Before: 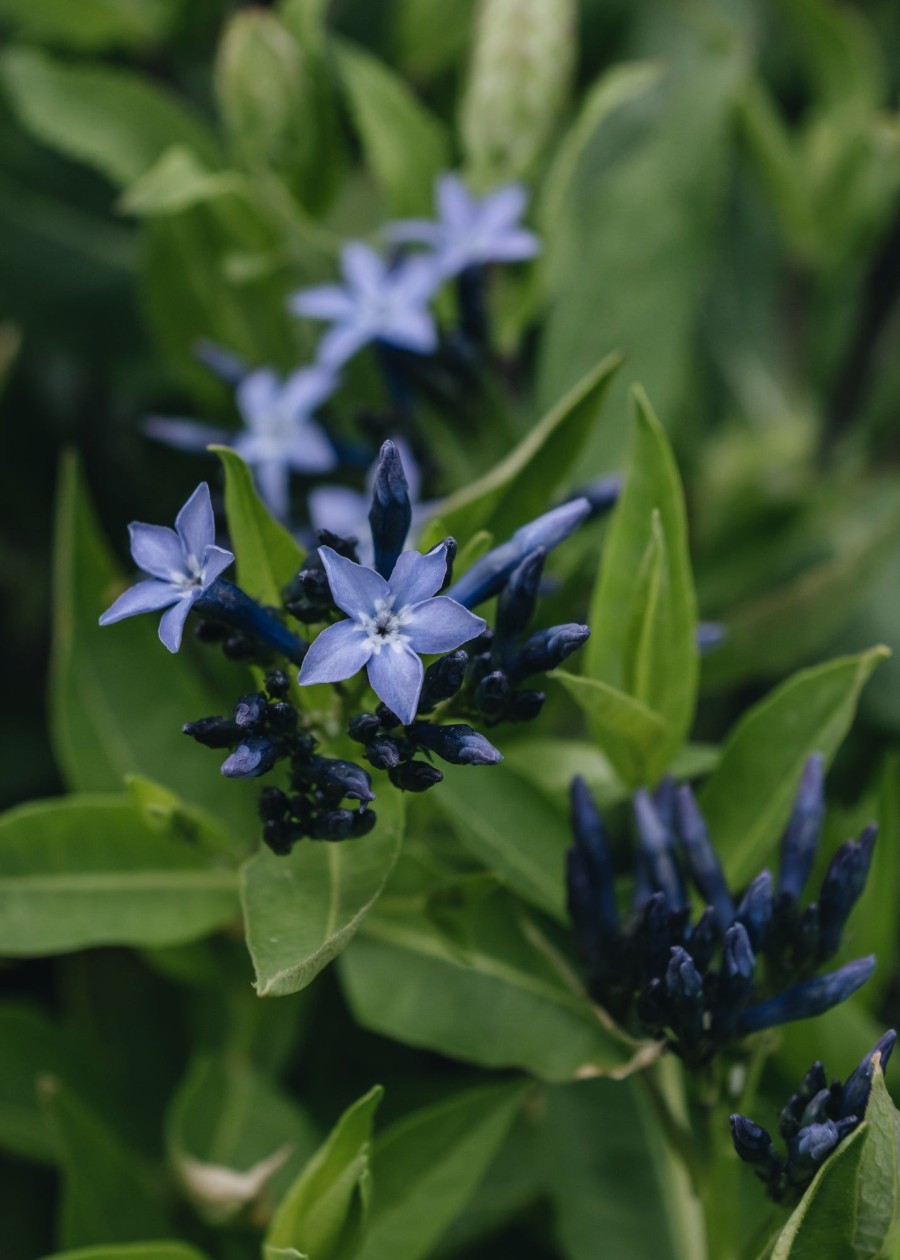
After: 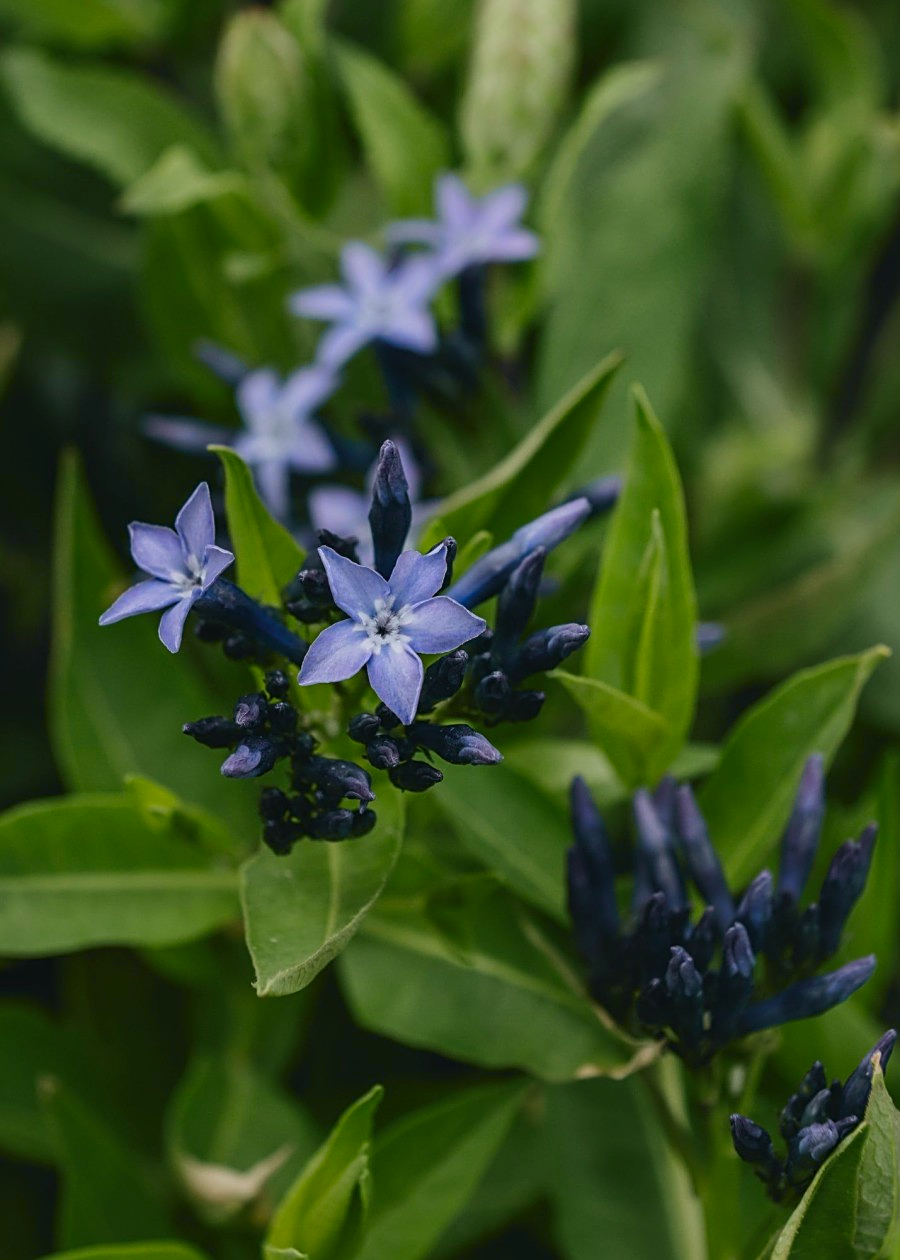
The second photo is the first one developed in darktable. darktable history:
tone curve: curves: ch0 [(0, 0.014) (0.036, 0.047) (0.15, 0.156) (0.27, 0.258) (0.511, 0.506) (0.761, 0.741) (1, 0.919)]; ch1 [(0, 0) (0.179, 0.173) (0.322, 0.32) (0.429, 0.431) (0.502, 0.5) (0.519, 0.522) (0.562, 0.575) (0.631, 0.65) (0.72, 0.692) (1, 1)]; ch2 [(0, 0) (0.29, 0.295) (0.404, 0.436) (0.497, 0.498) (0.533, 0.556) (0.599, 0.607) (0.696, 0.707) (1, 1)], color space Lab, independent channels, preserve colors none
contrast brightness saturation: saturation 0.18
sharpen: on, module defaults
